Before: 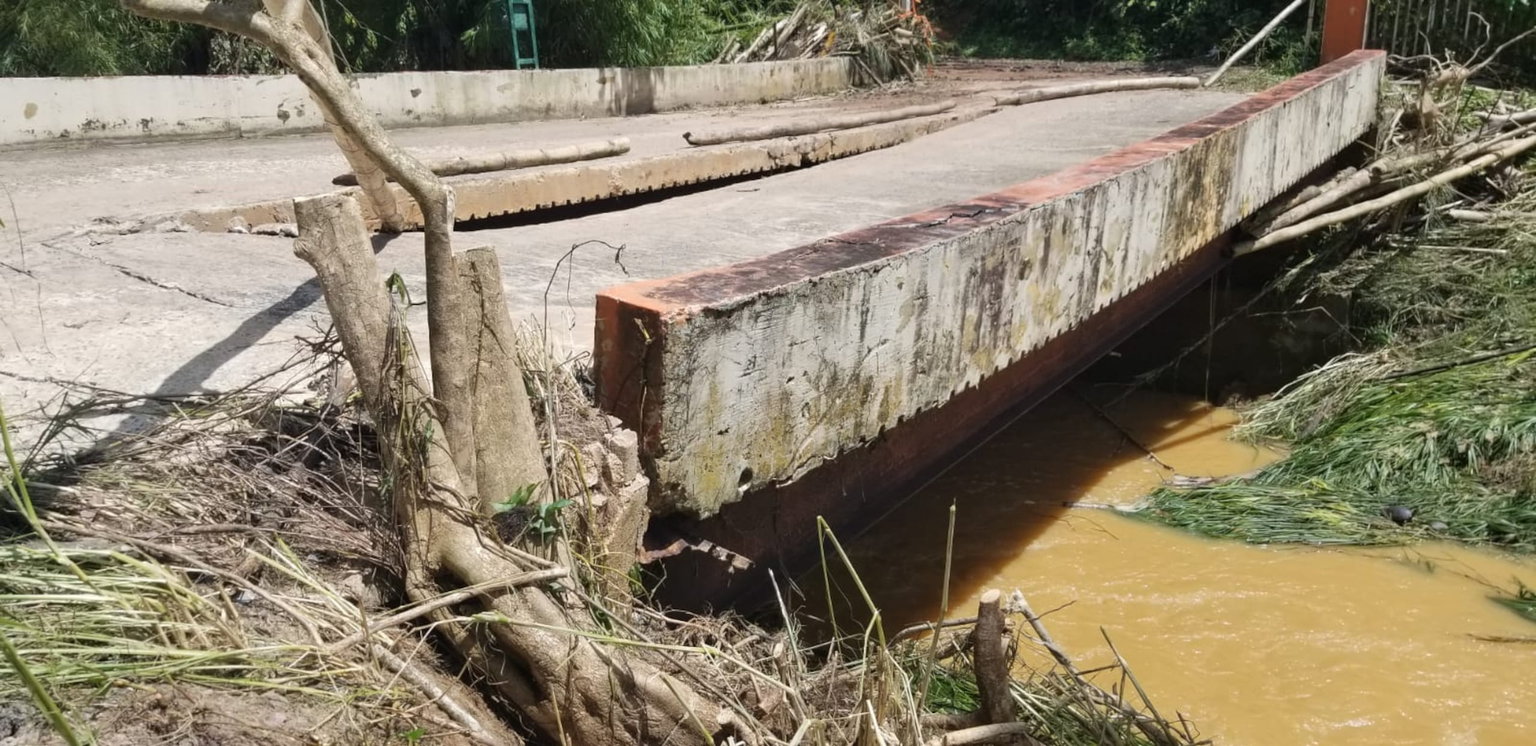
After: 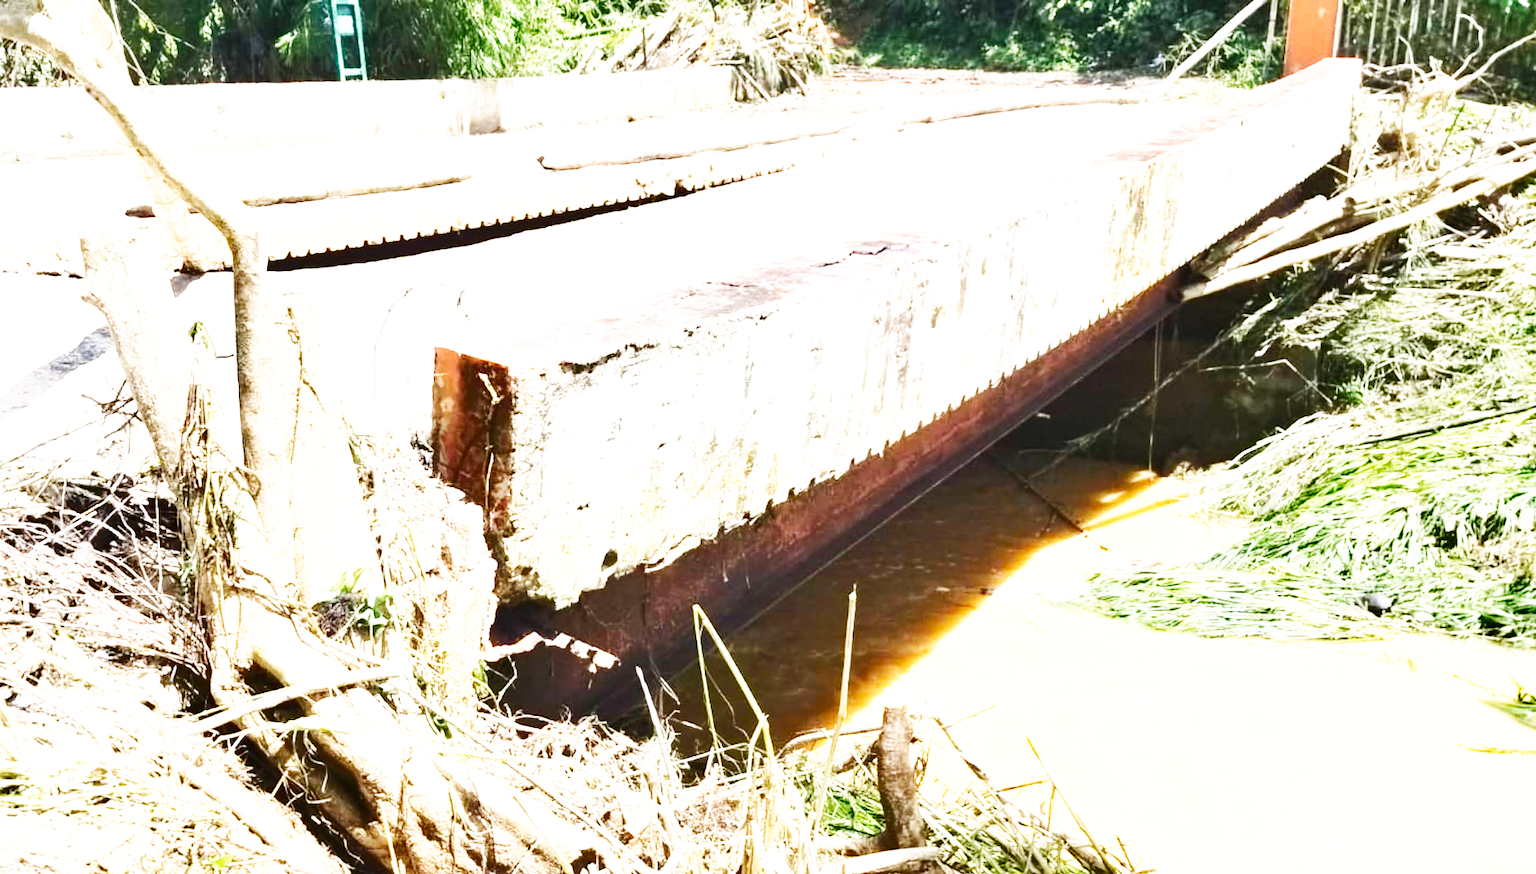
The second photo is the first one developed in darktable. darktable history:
crop and rotate: left 14.753%
base curve: curves: ch0 [(0, 0) (0.007, 0.004) (0.027, 0.03) (0.046, 0.07) (0.207, 0.54) (0.442, 0.872) (0.673, 0.972) (1, 1)], preserve colors none
local contrast: mode bilateral grid, contrast 100, coarseness 100, detail 94%, midtone range 0.2
exposure: black level correction 0, exposure 1.98 EV, compensate exposure bias true, compensate highlight preservation false
shadows and highlights: radius 262.53, soften with gaussian
